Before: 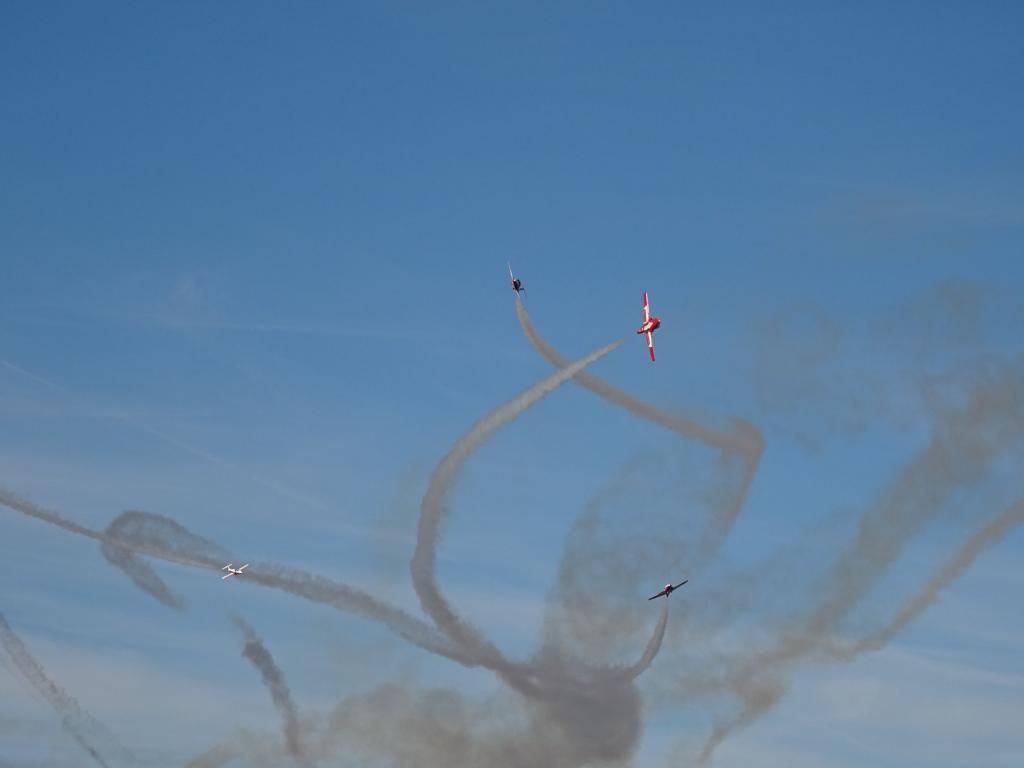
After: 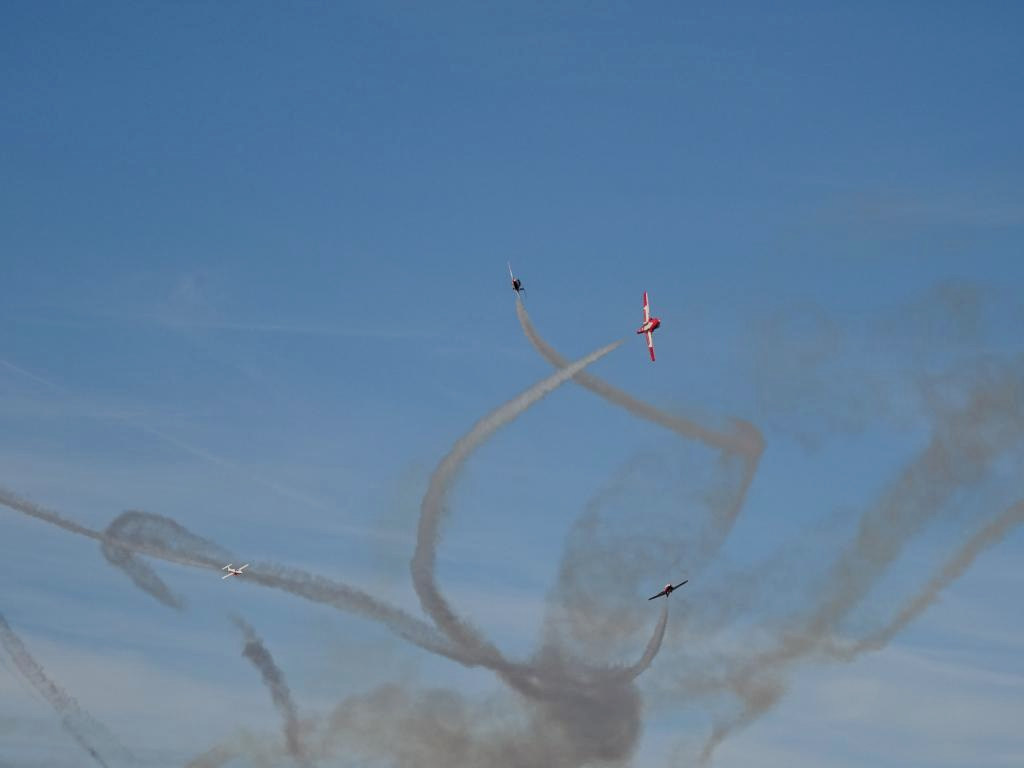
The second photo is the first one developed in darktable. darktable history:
local contrast: on, module defaults
filmic rgb: black relative exposure -7.65 EV, white relative exposure 4.56 EV, threshold 2.94 EV, hardness 3.61, contrast 0.993, color science v5 (2021), contrast in shadows safe, contrast in highlights safe, enable highlight reconstruction true
